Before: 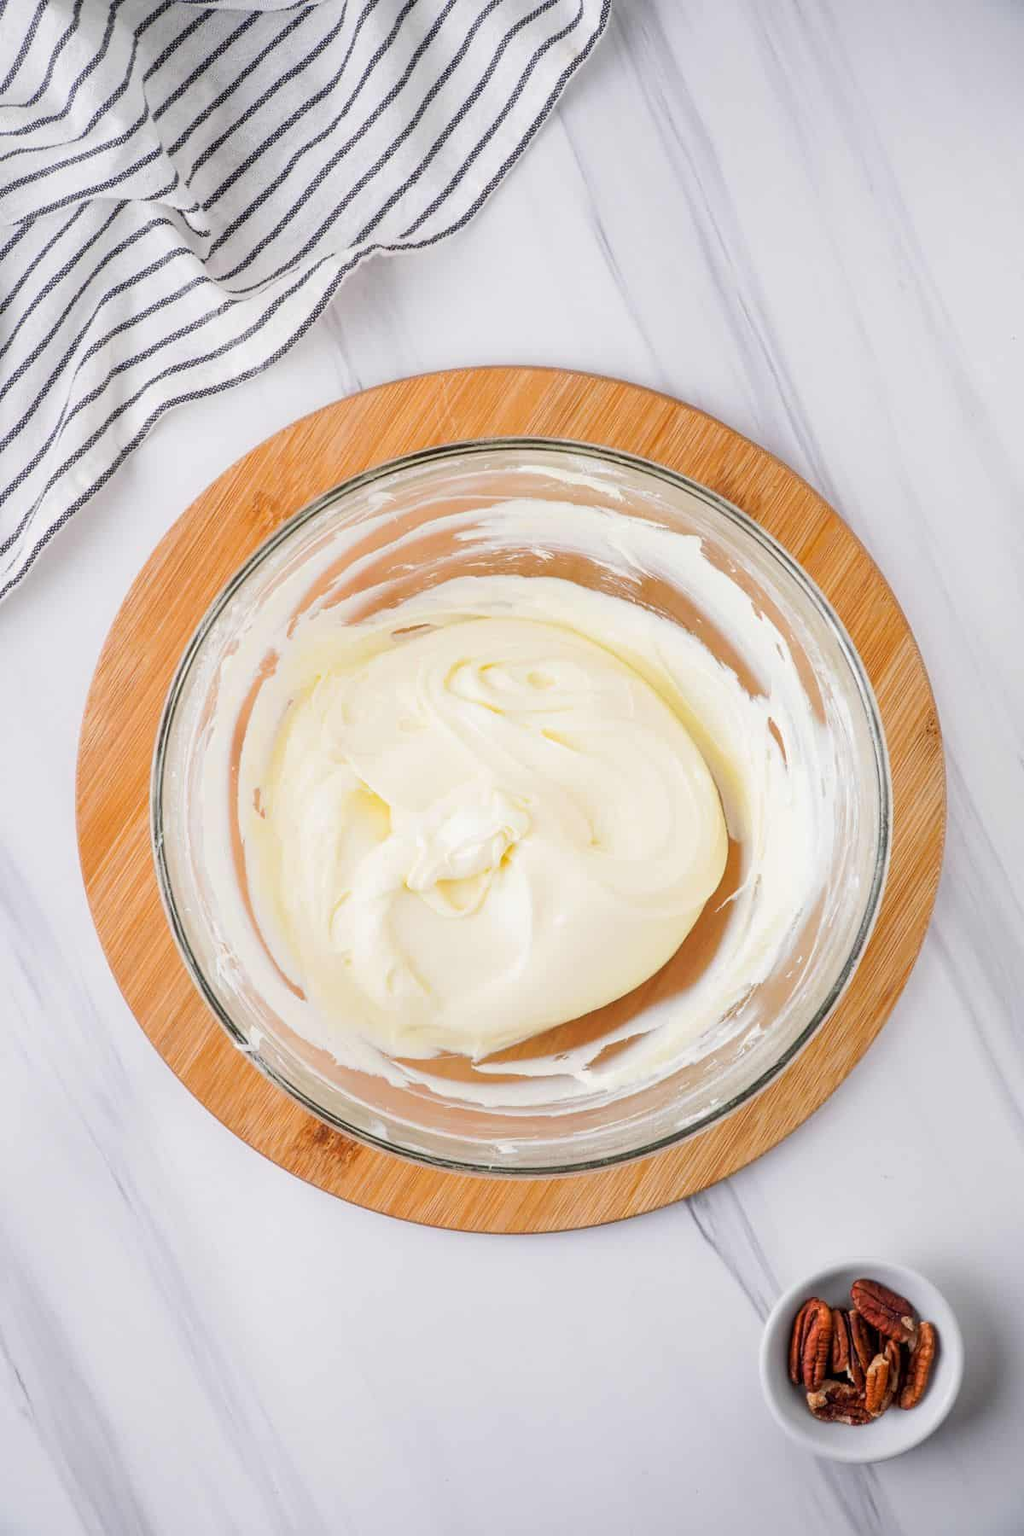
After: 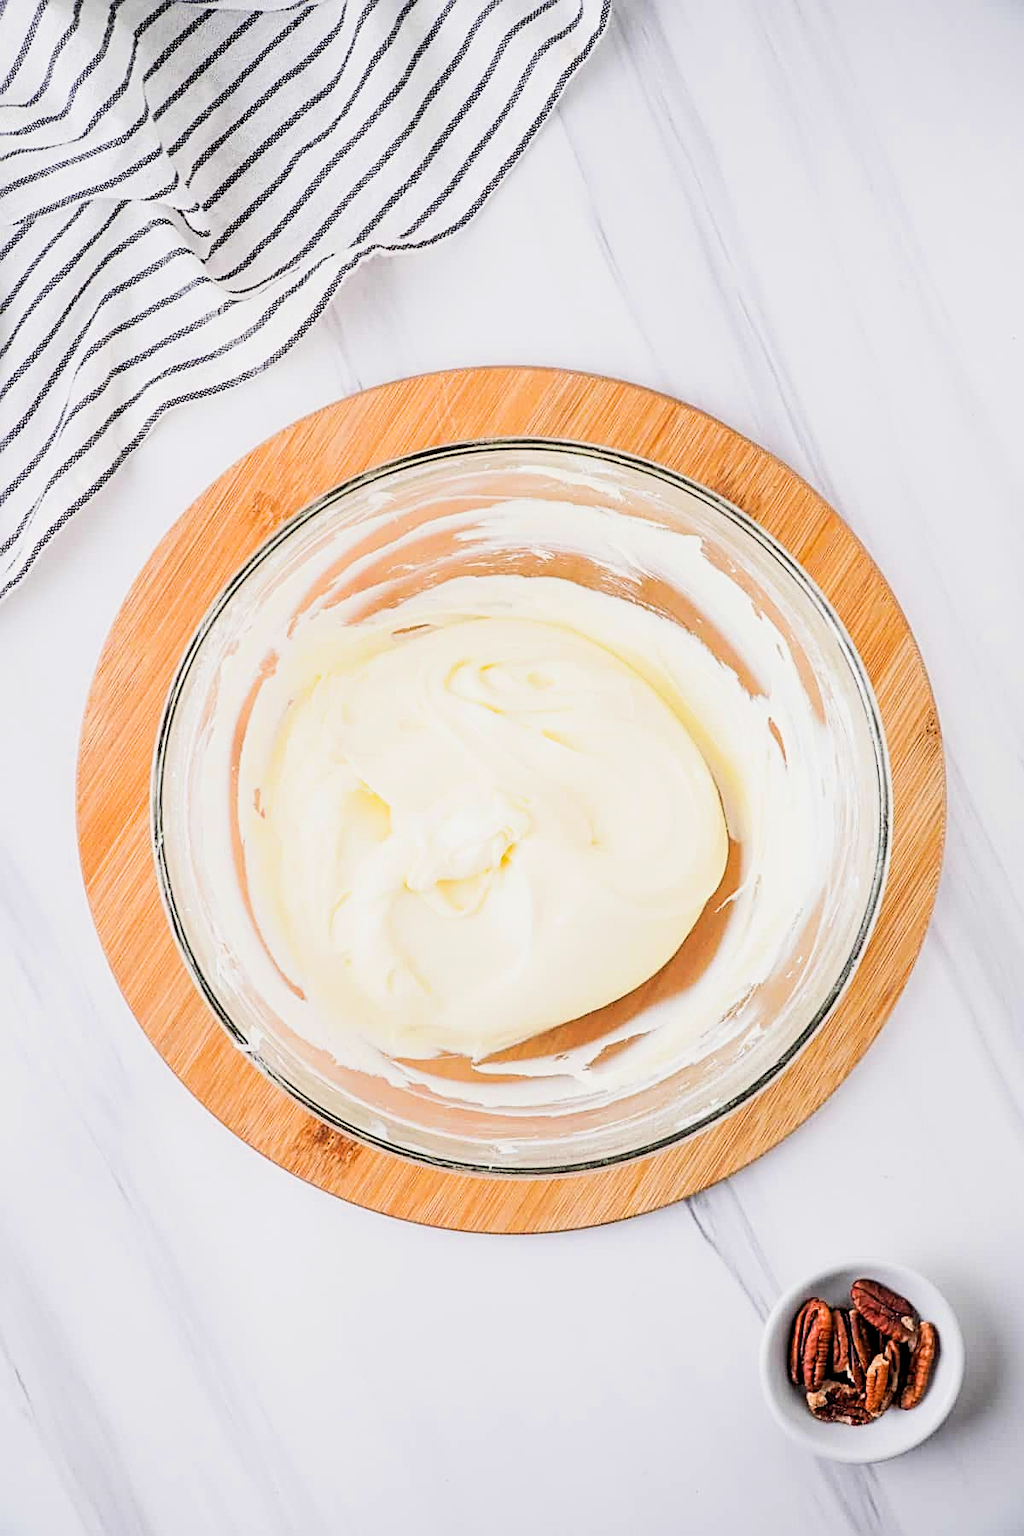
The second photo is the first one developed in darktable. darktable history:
sharpen: radius 2.705, amount 0.654
filmic rgb: black relative exposure -16 EV, white relative exposure 5.27 EV, threshold 2.98 EV, hardness 5.93, contrast 1.267, enable highlight reconstruction true
exposure: black level correction 0.001, exposure 0.499 EV, compensate highlight preservation false
